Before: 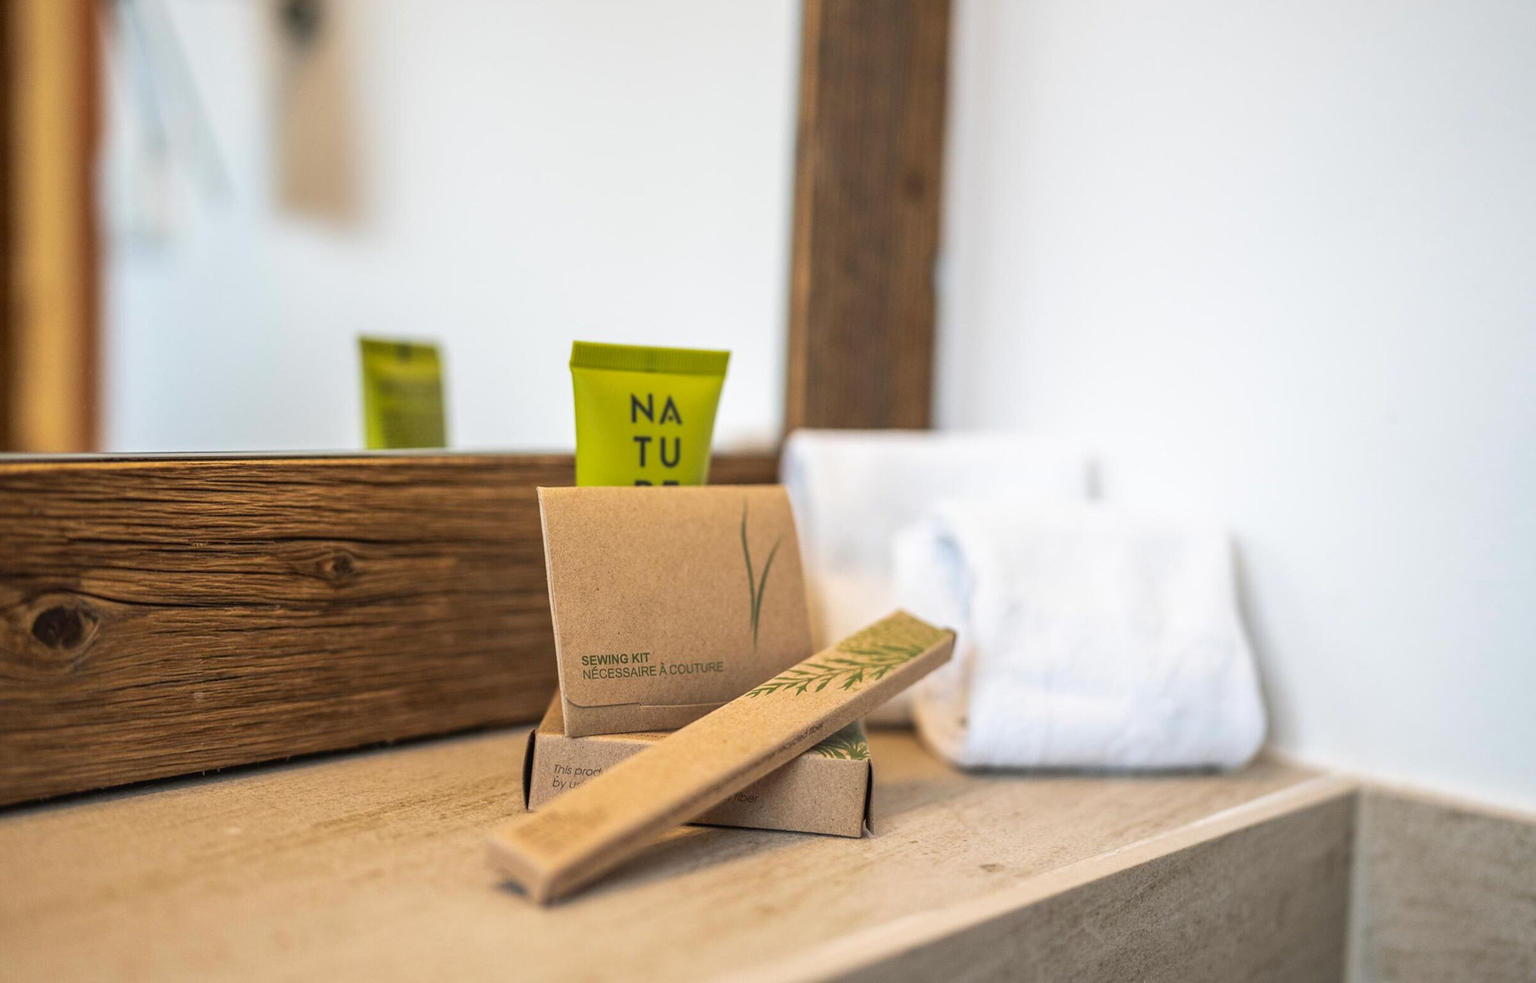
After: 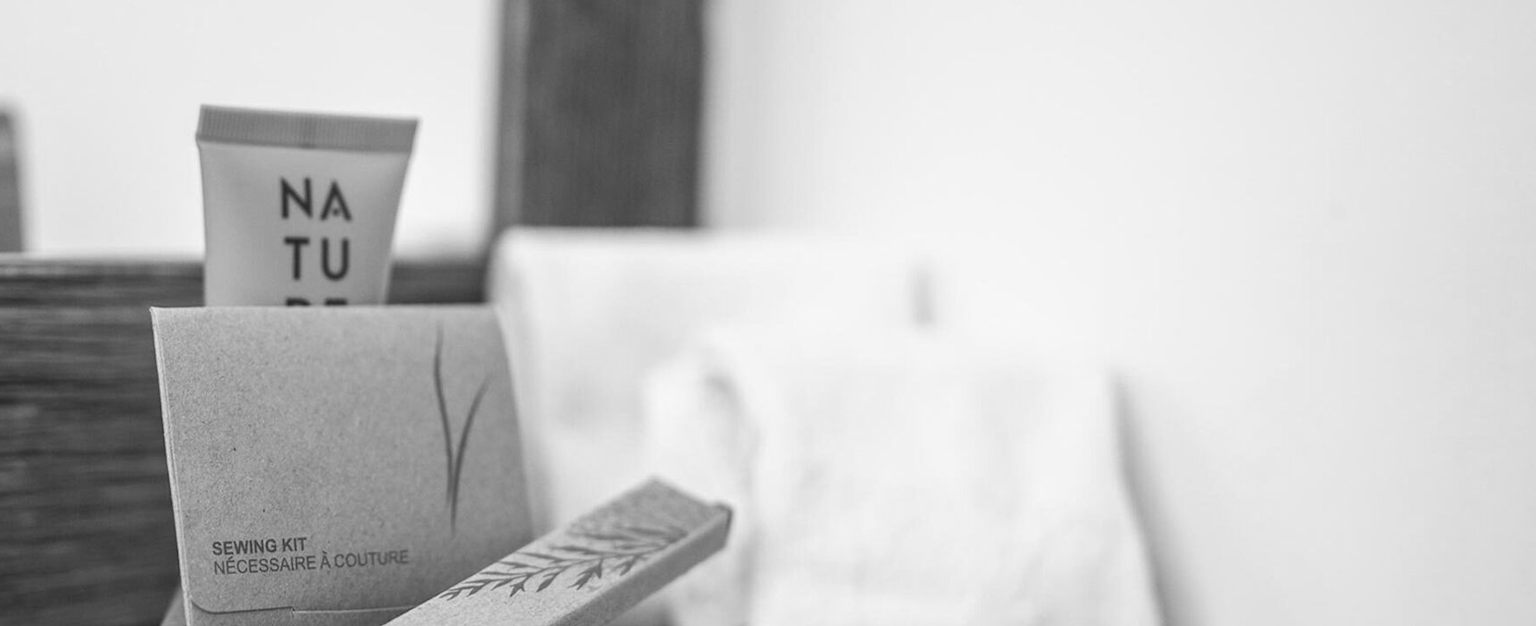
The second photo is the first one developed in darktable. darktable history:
exposure: compensate highlight preservation false
monochrome: a -6.99, b 35.61, size 1.4
crop and rotate: left 27.938%, top 27.046%, bottom 27.046%
contrast brightness saturation: contrast 0.01, saturation -0.05
